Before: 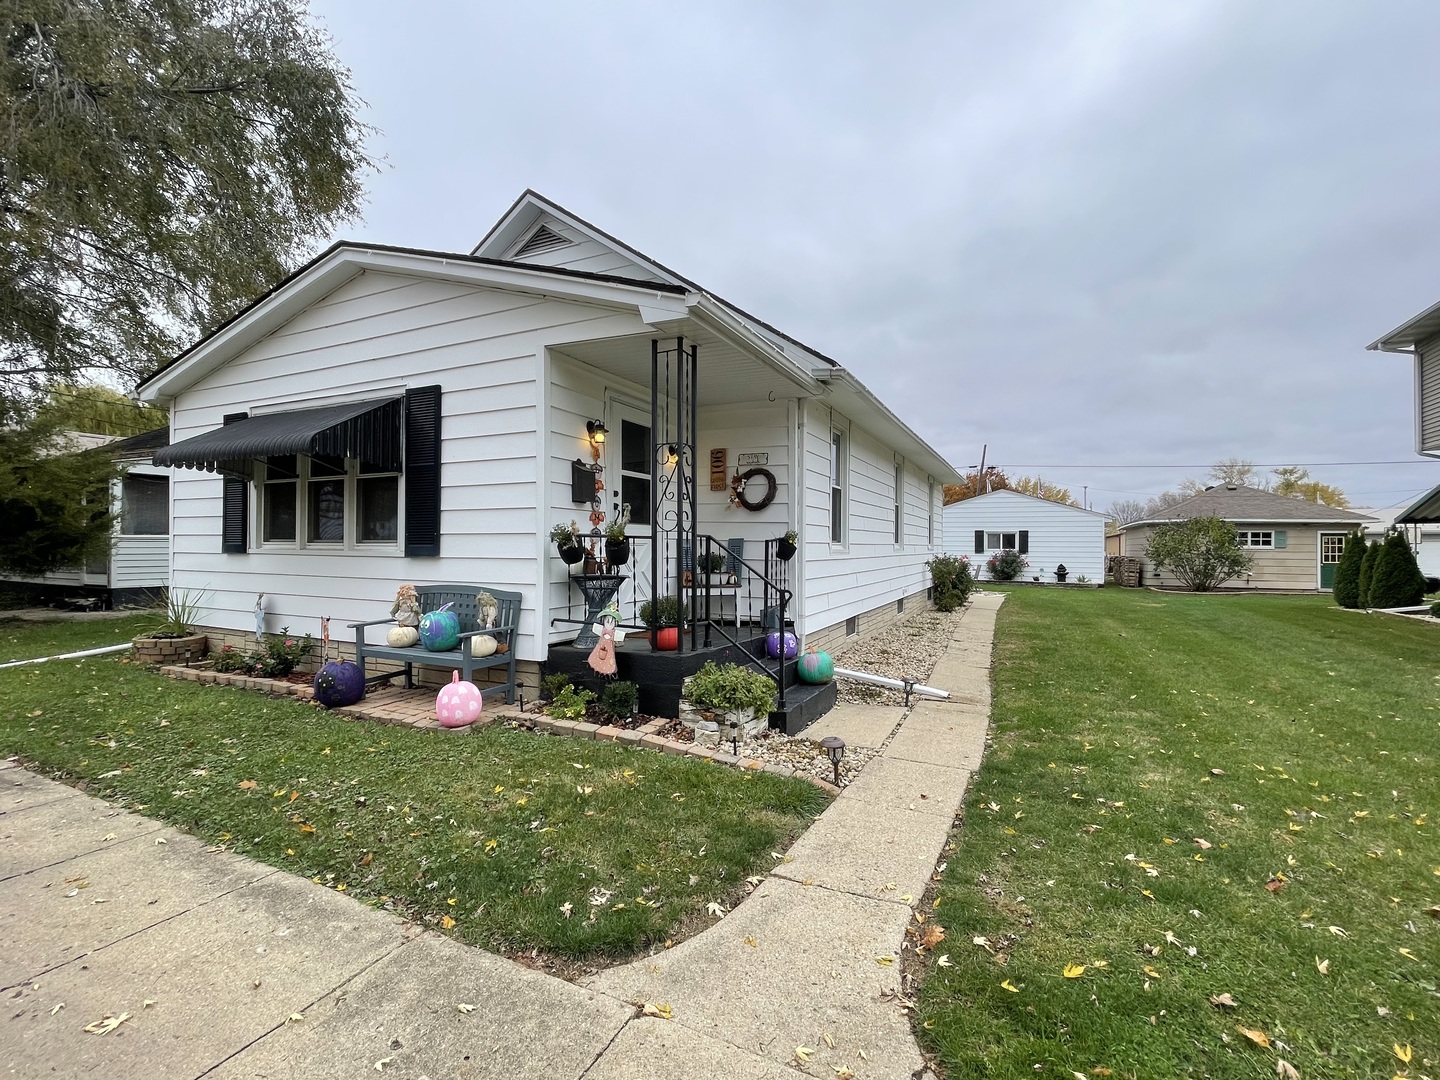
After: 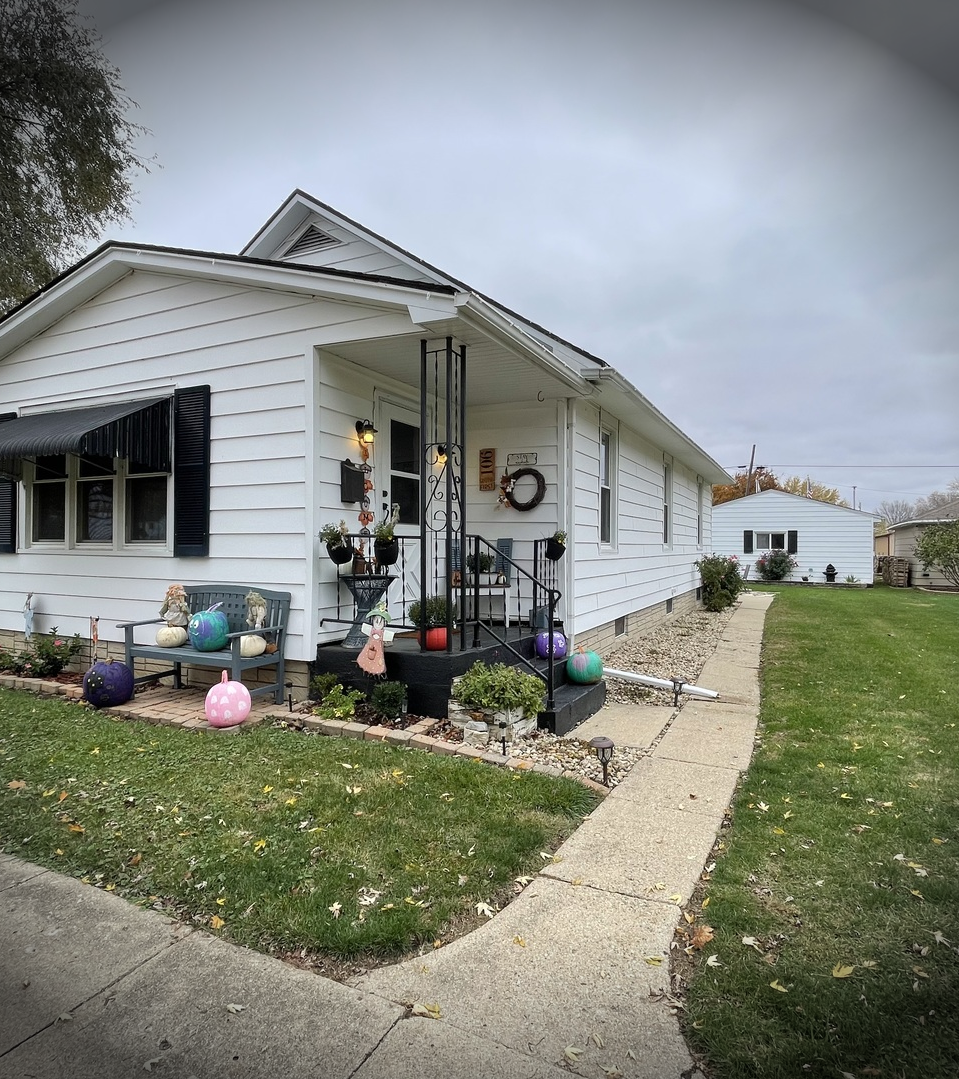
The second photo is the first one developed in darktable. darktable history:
crop and rotate: left 16.081%, right 17.294%
vignetting: fall-off start 88.52%, fall-off radius 43.85%, brightness -0.868, width/height ratio 1.159
